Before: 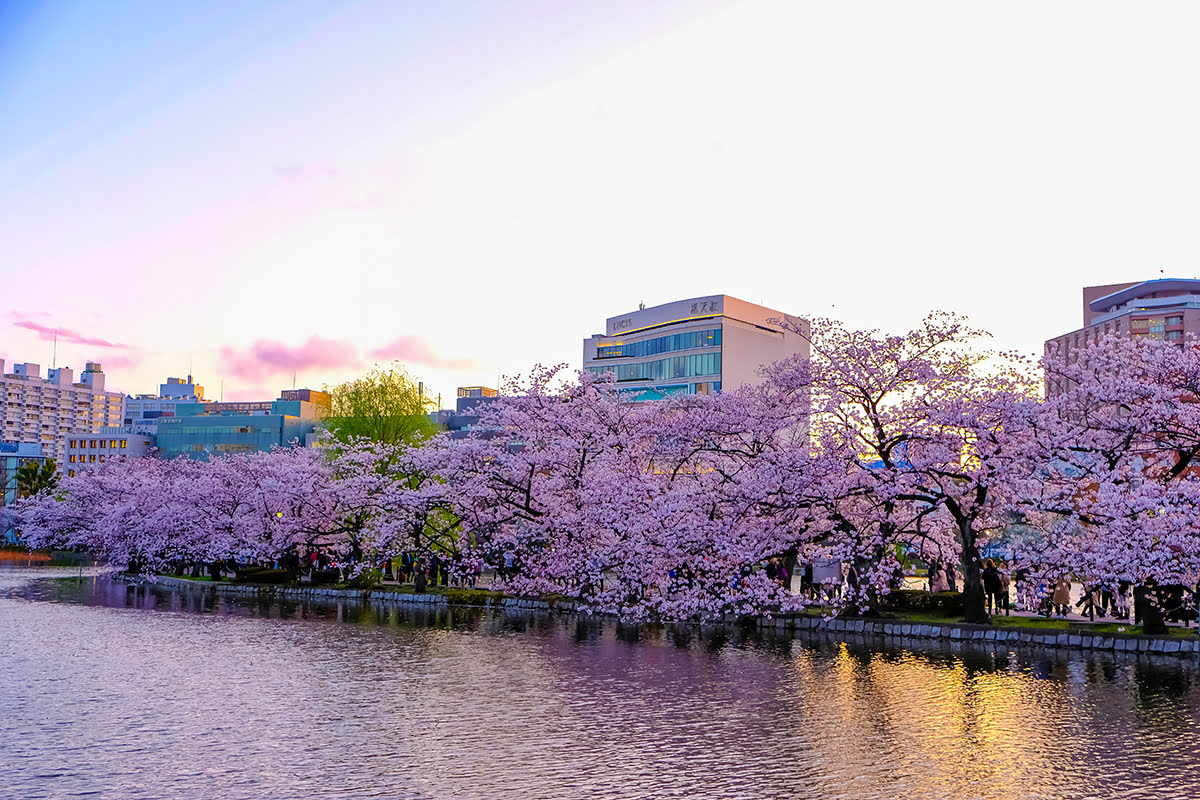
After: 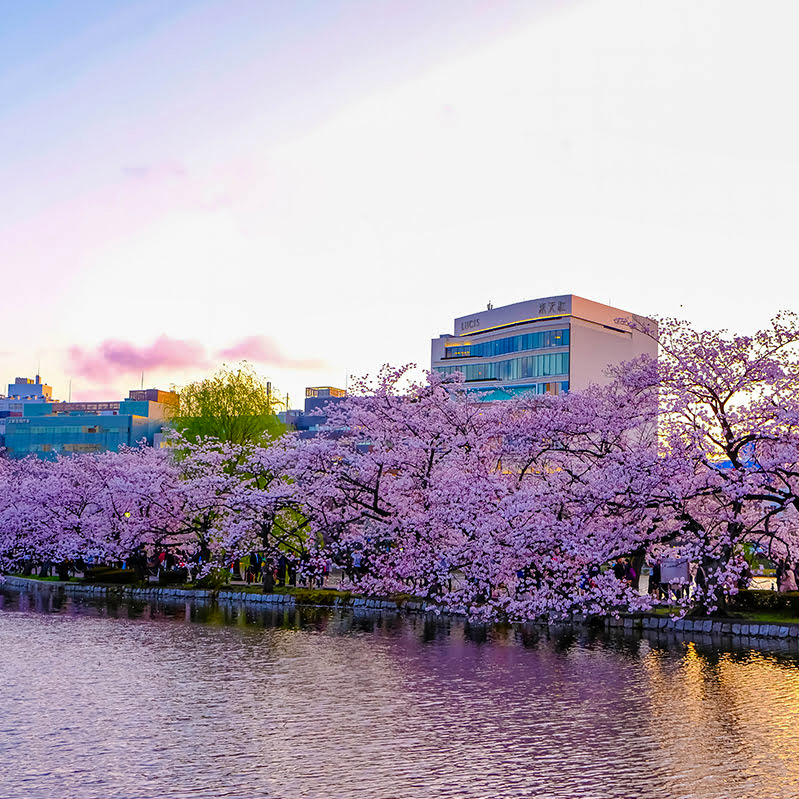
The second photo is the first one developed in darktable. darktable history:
shadows and highlights: shadows 35.23, highlights -35.17, soften with gaussian
color balance rgb: perceptual saturation grading › global saturation 20%, perceptual saturation grading › highlights -24.871%, perceptual saturation grading › shadows 24.323%
crop and rotate: left 12.742%, right 20.648%
